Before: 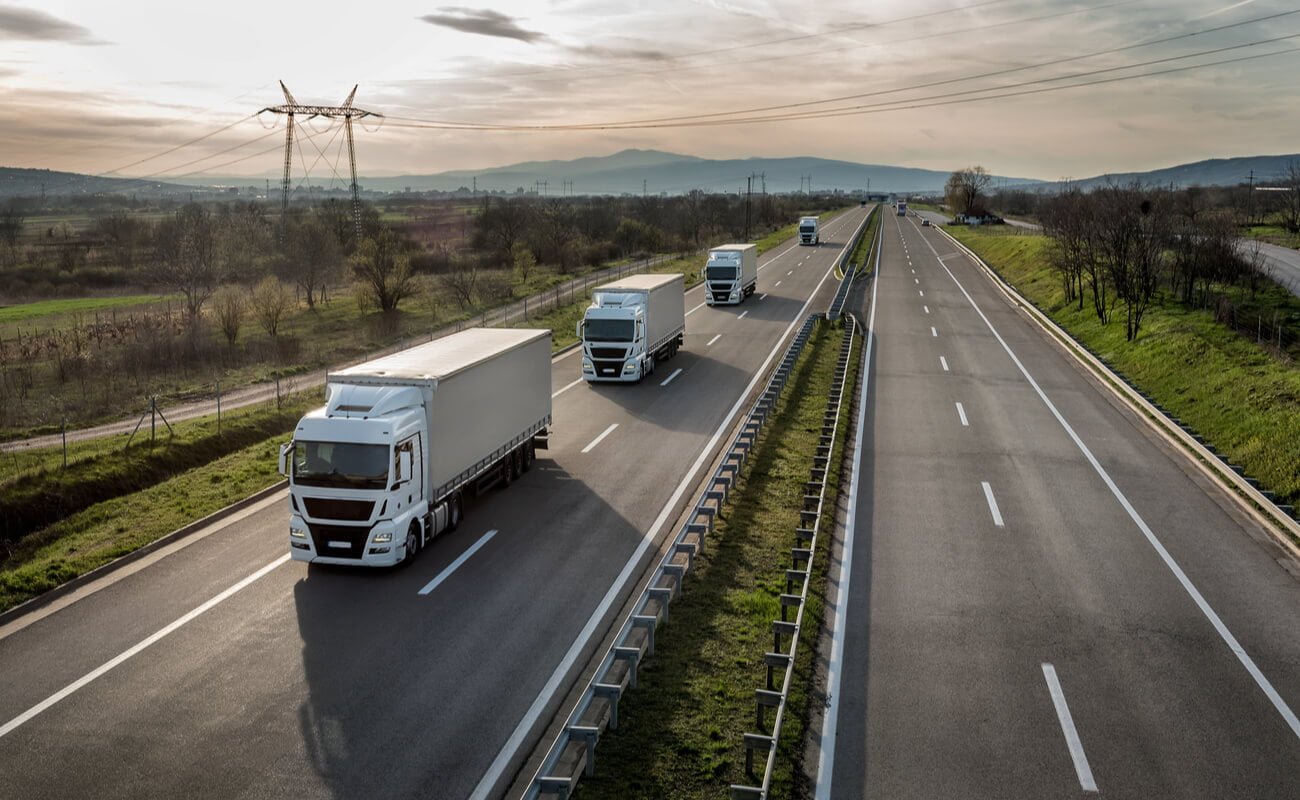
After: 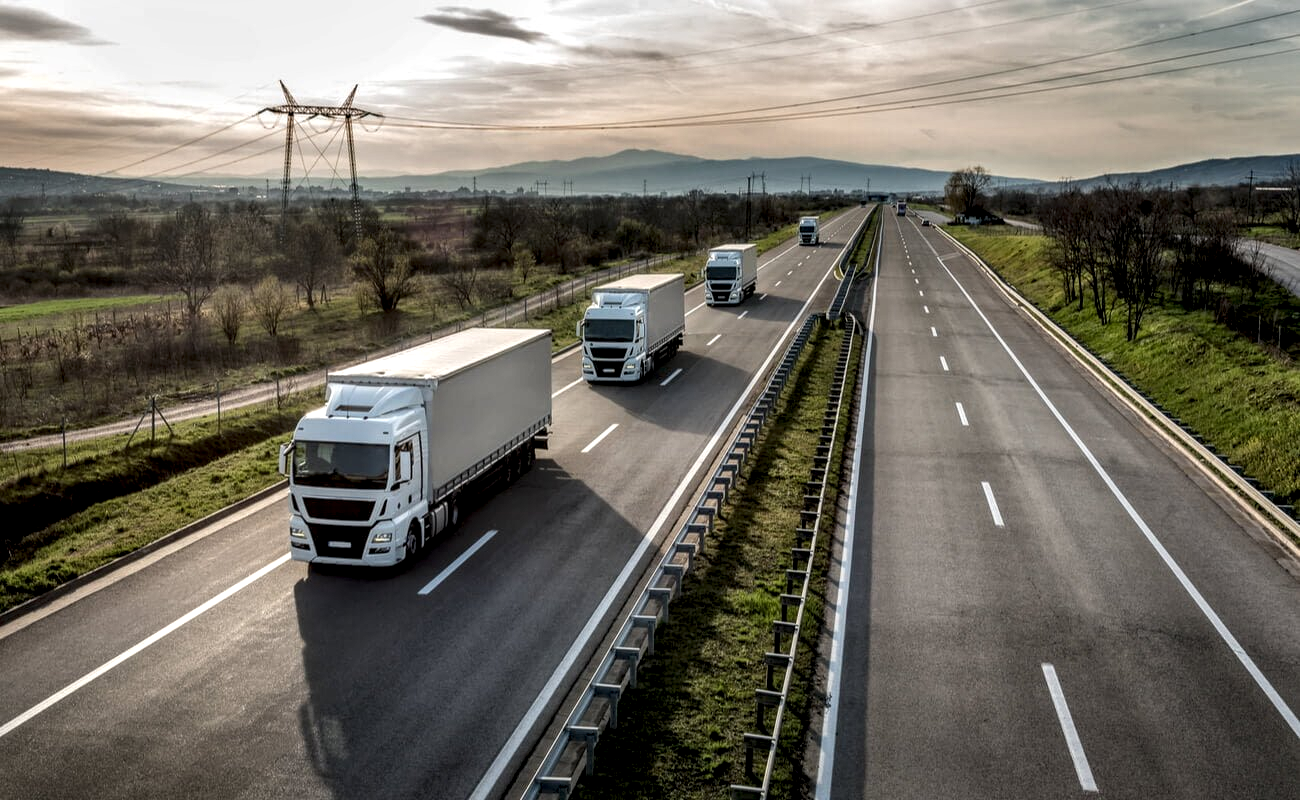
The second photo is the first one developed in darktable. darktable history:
local contrast: highlights 60%, shadows 60%, detail 160%
white balance: emerald 1
